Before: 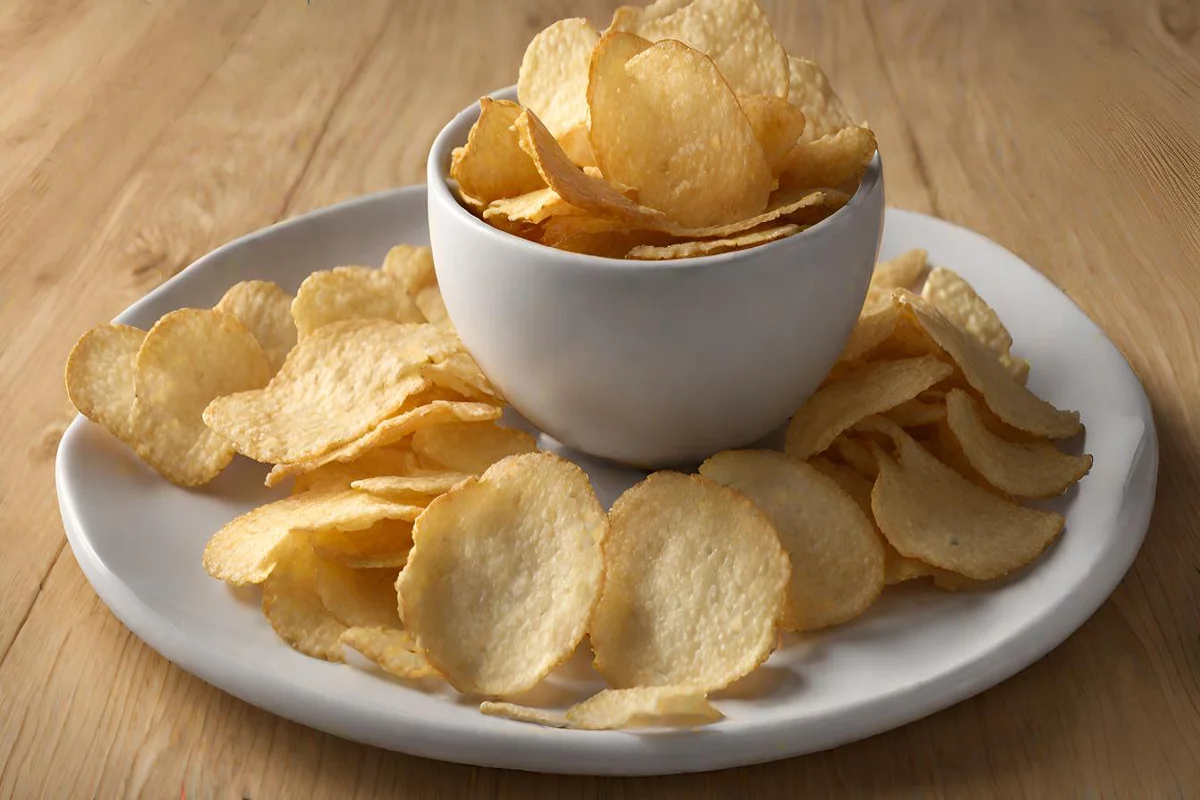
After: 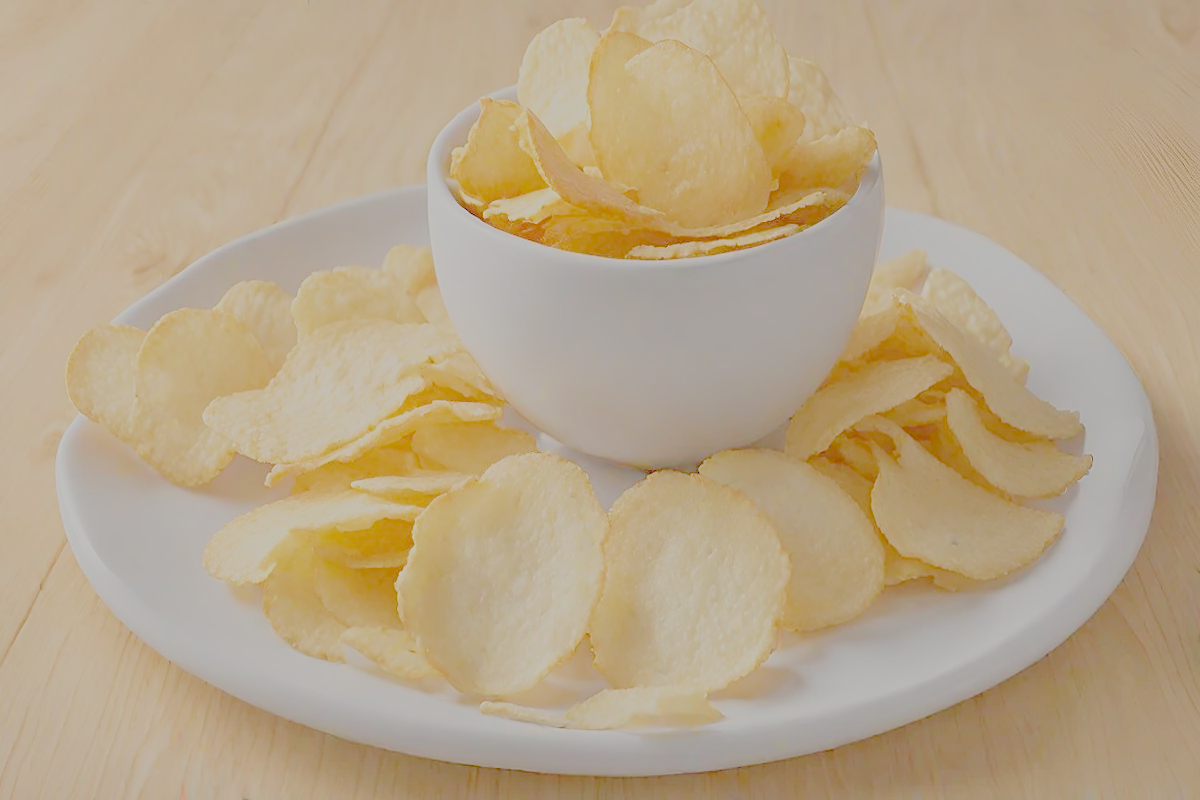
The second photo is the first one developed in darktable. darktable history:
sharpen: on, module defaults
white balance: red 1, blue 1
filmic rgb: black relative exposure -14 EV, white relative exposure 8 EV, threshold 3 EV, hardness 3.74, latitude 50%, contrast 0.5, color science v5 (2021), contrast in shadows safe, contrast in highlights safe
color balance rgb: global vibrance -1%
exposure: exposure 1.089 EV
